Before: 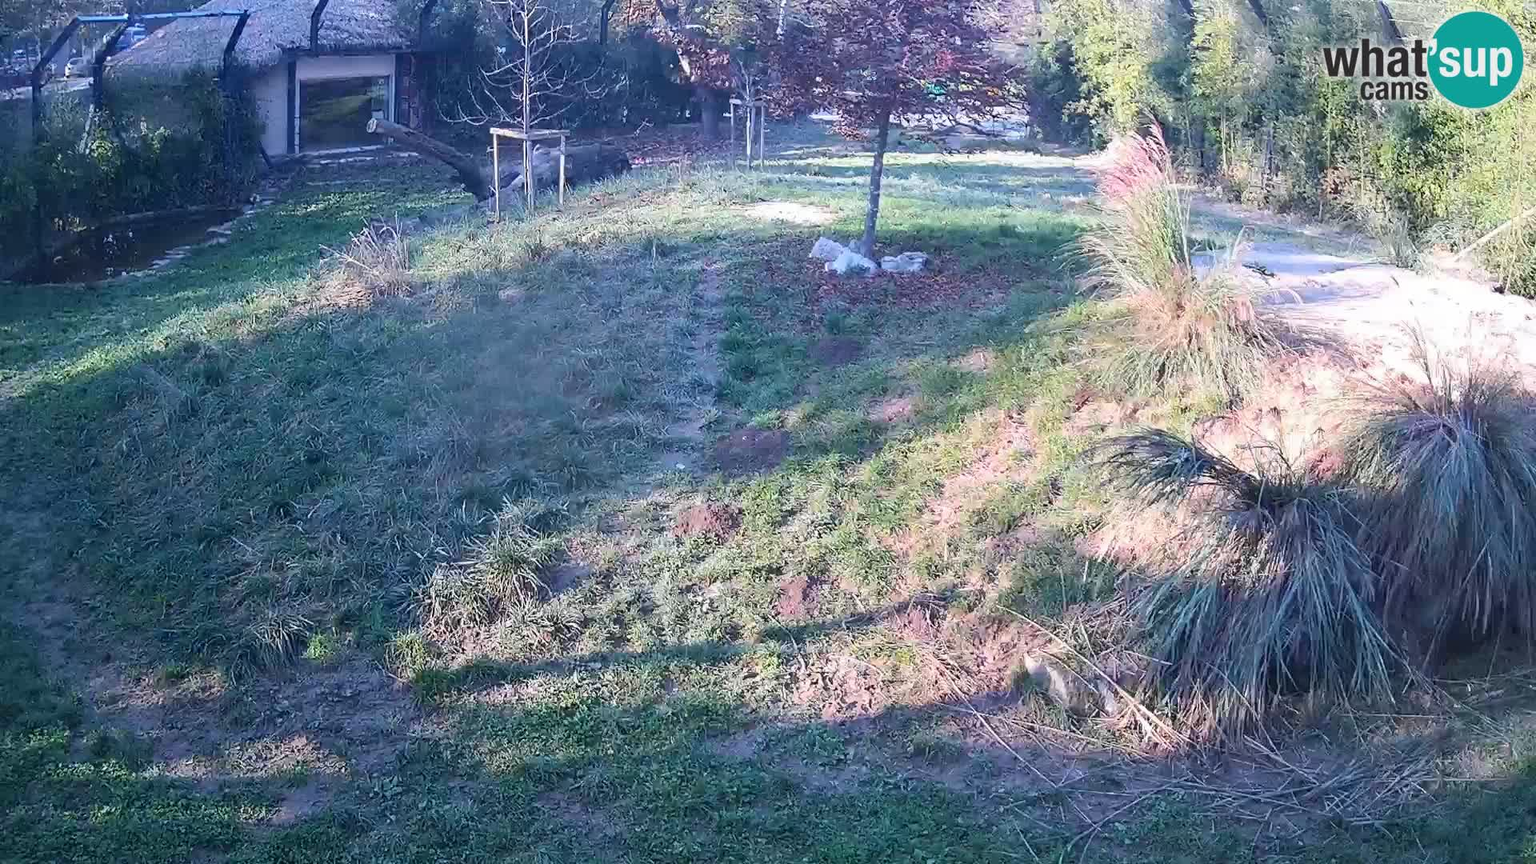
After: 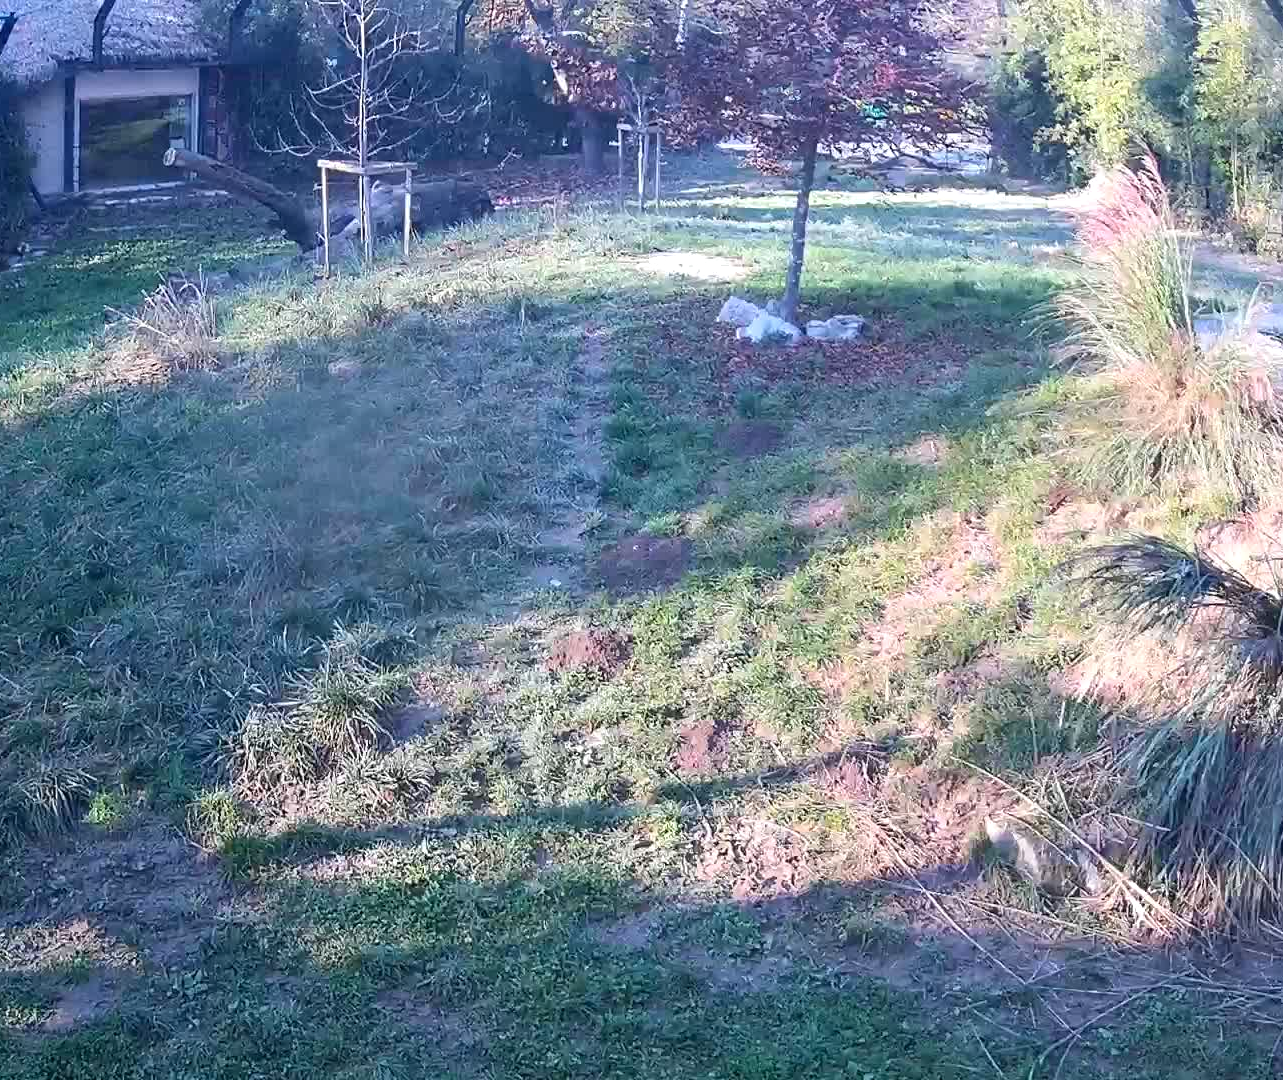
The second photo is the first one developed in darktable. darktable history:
levels: levels [0, 0.474, 0.947]
crop: left 15.377%, right 17.766%
exposure: exposure -0.002 EV, compensate highlight preservation false
